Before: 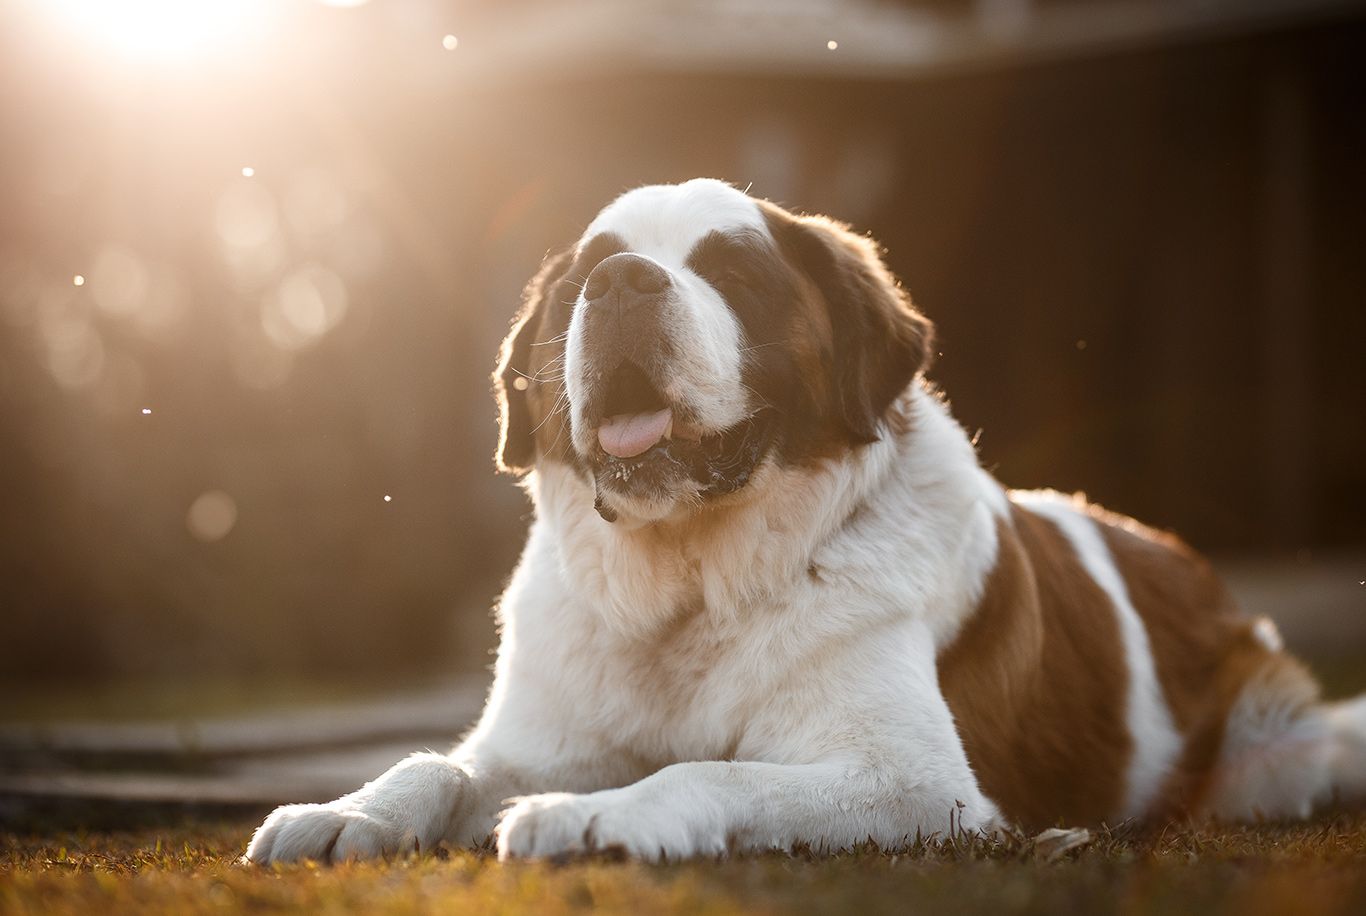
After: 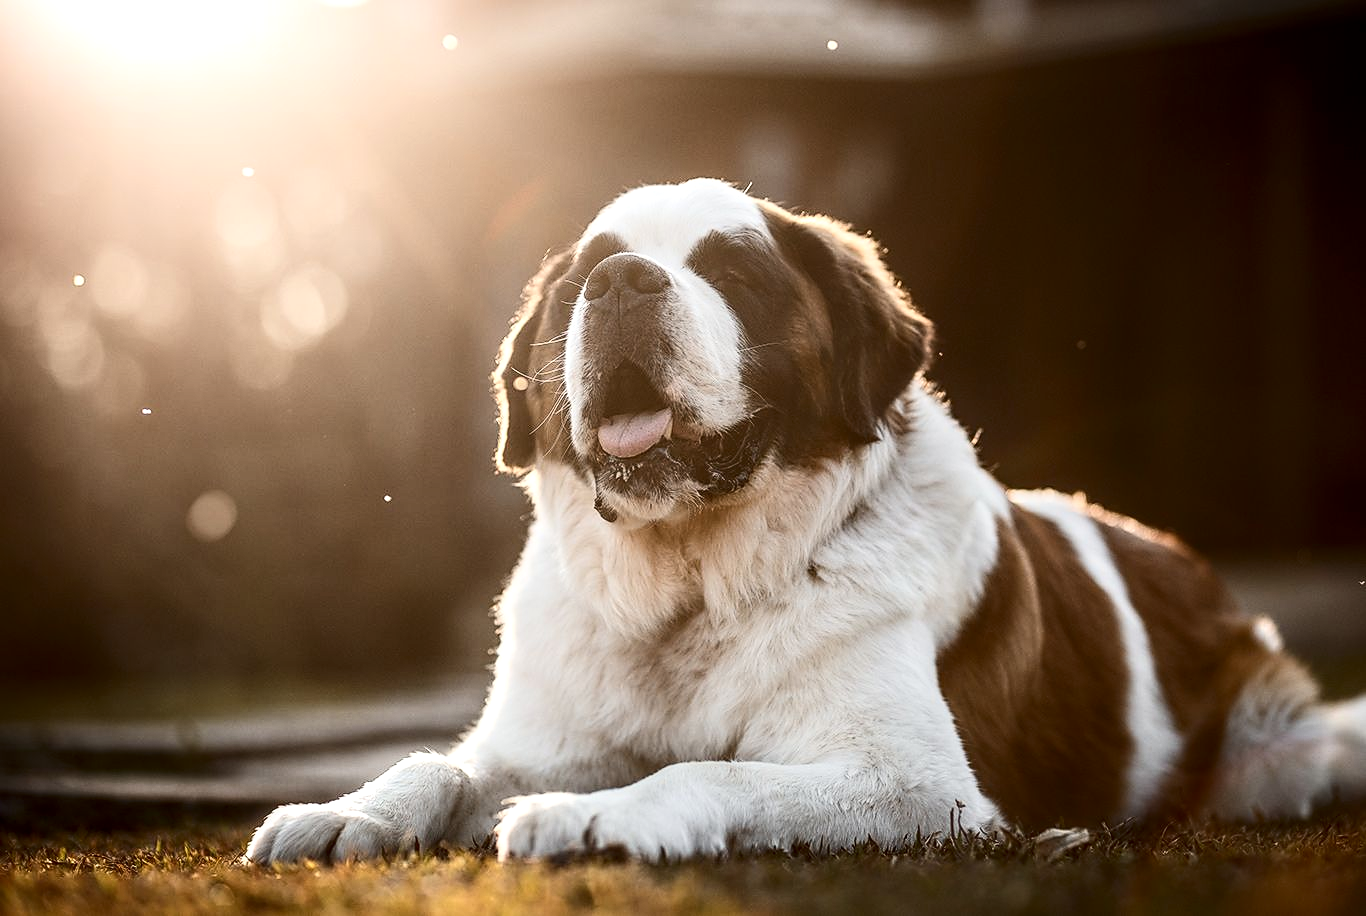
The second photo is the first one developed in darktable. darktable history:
local contrast: detail 130%
sharpen: radius 1.864, amount 0.398, threshold 1.271
contrast brightness saturation: contrast 0.28
